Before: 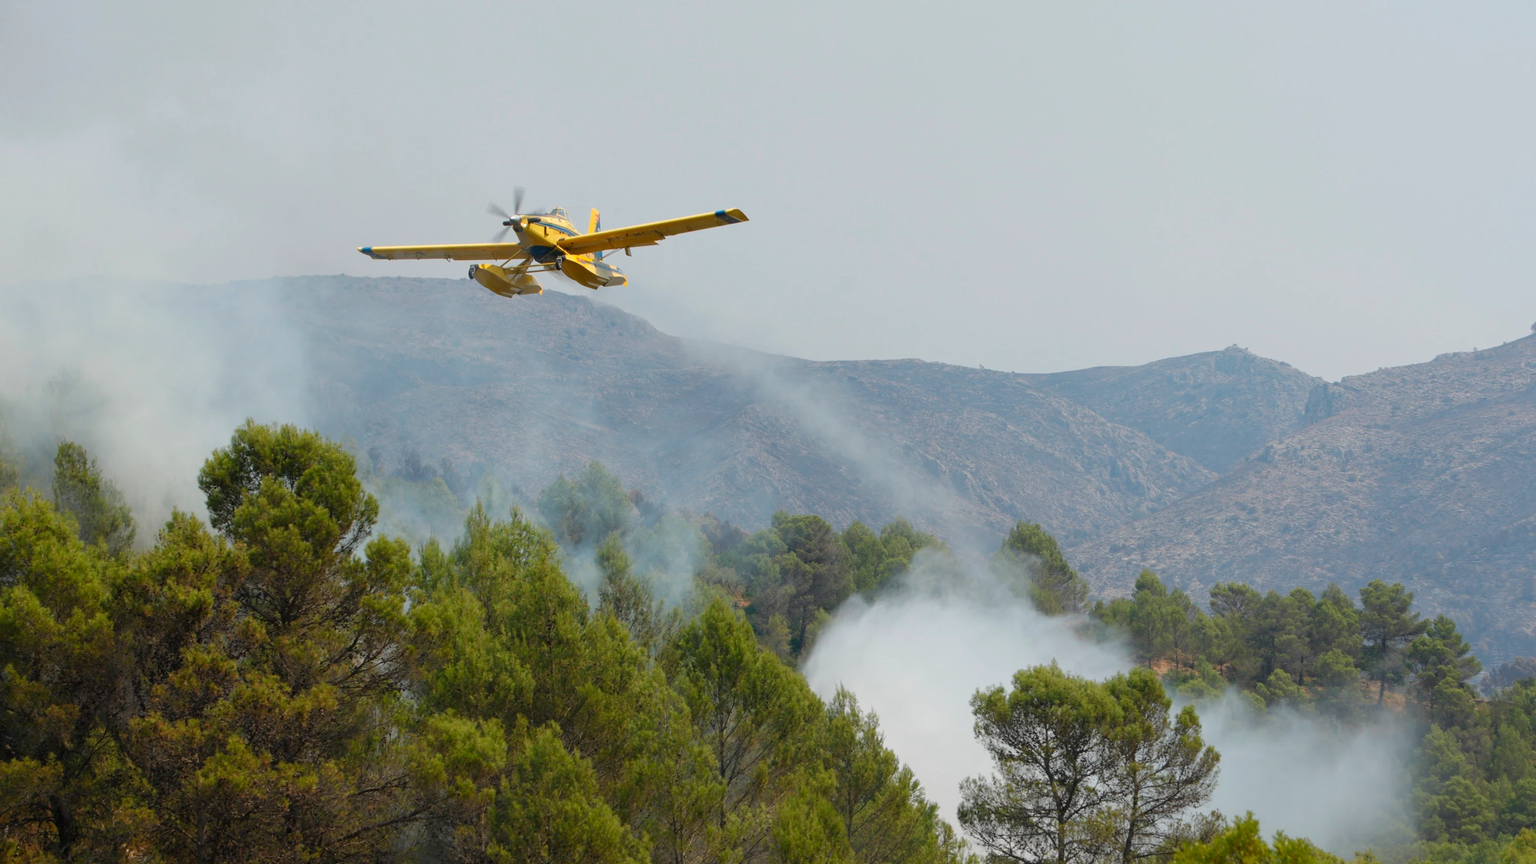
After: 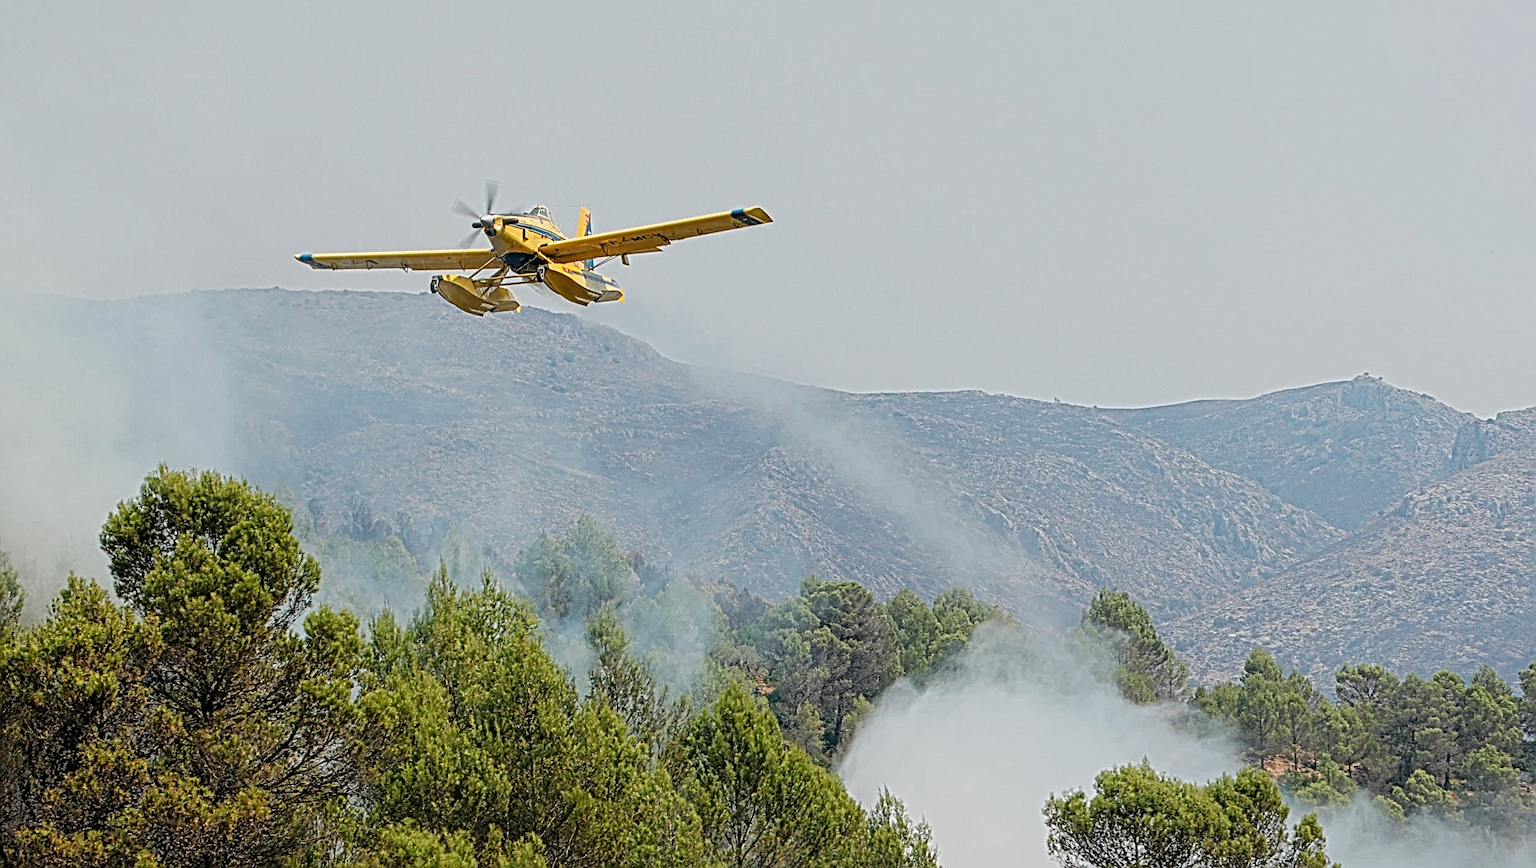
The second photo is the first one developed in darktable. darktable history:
crop and rotate: left 7.605%, top 4.638%, right 10.51%, bottom 13.033%
exposure: exposure 0.129 EV, compensate highlight preservation false
tone equalizer: on, module defaults
sharpen: amount 0.494
contrast brightness saturation: contrast 0.055, brightness 0.064, saturation 0.006
local contrast: mode bilateral grid, contrast 20, coarseness 4, detail 299%, midtone range 0.2
filmic rgb: black relative exposure -7.65 EV, white relative exposure 4.56 EV, threshold 5.95 EV, hardness 3.61, enable highlight reconstruction true
